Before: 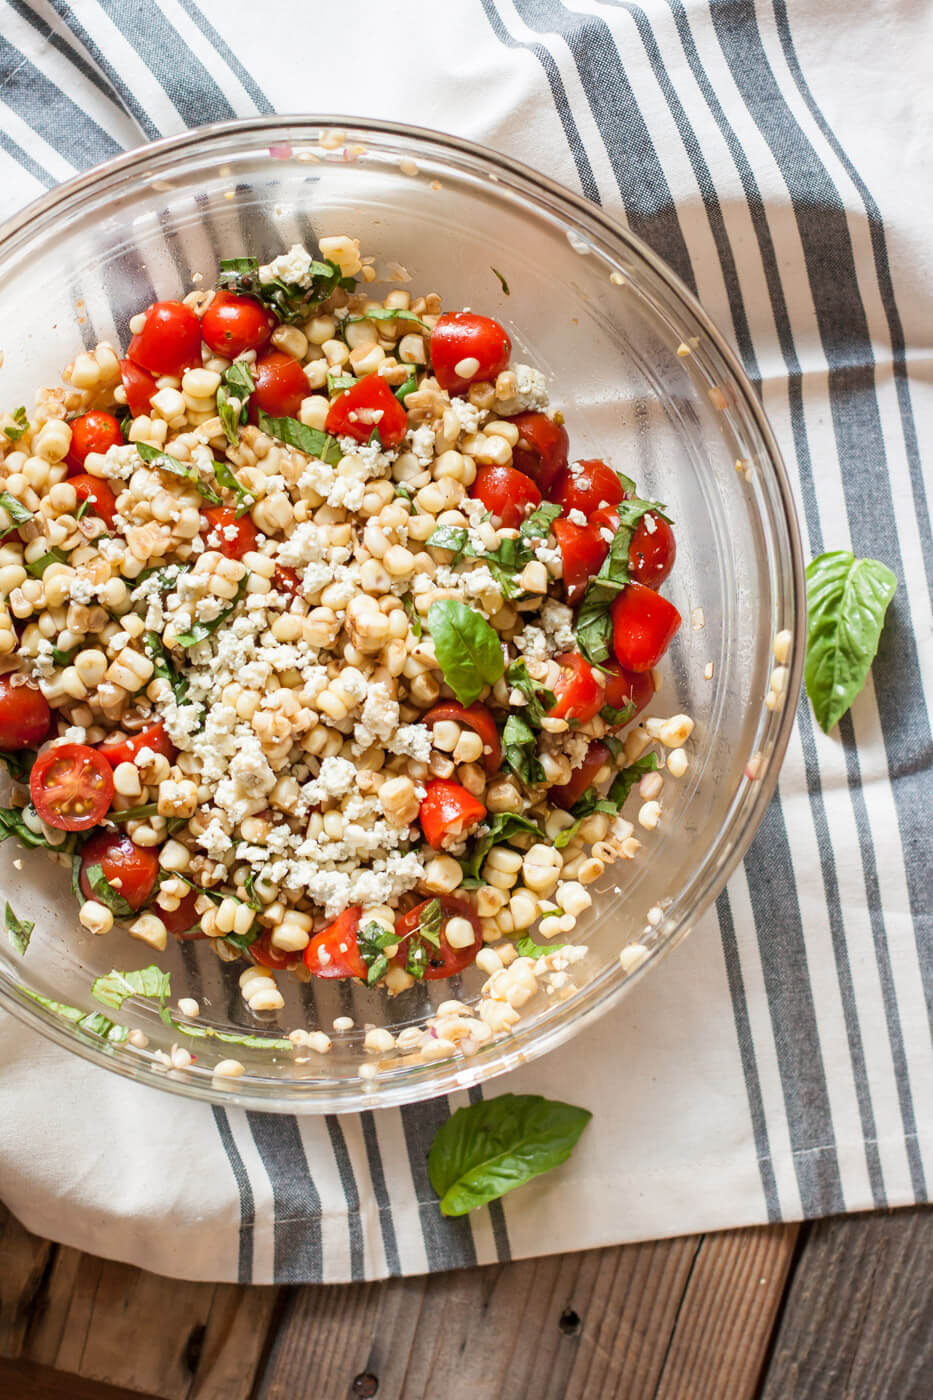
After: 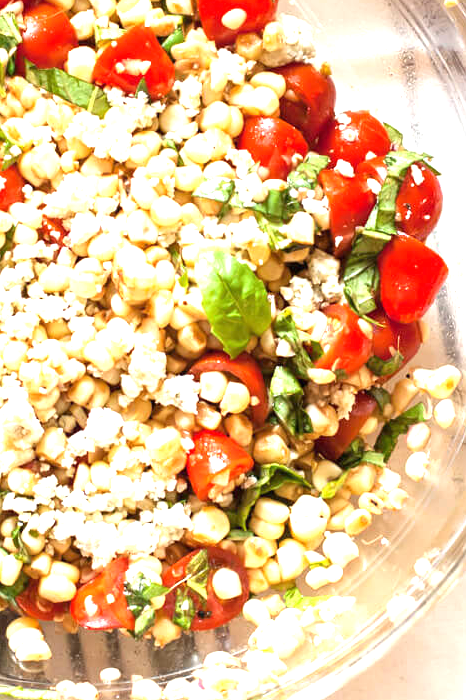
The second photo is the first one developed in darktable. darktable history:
exposure: black level correction 0, exposure 1.2 EV, compensate highlight preservation false
crop: left 25%, top 25%, right 25%, bottom 25%
